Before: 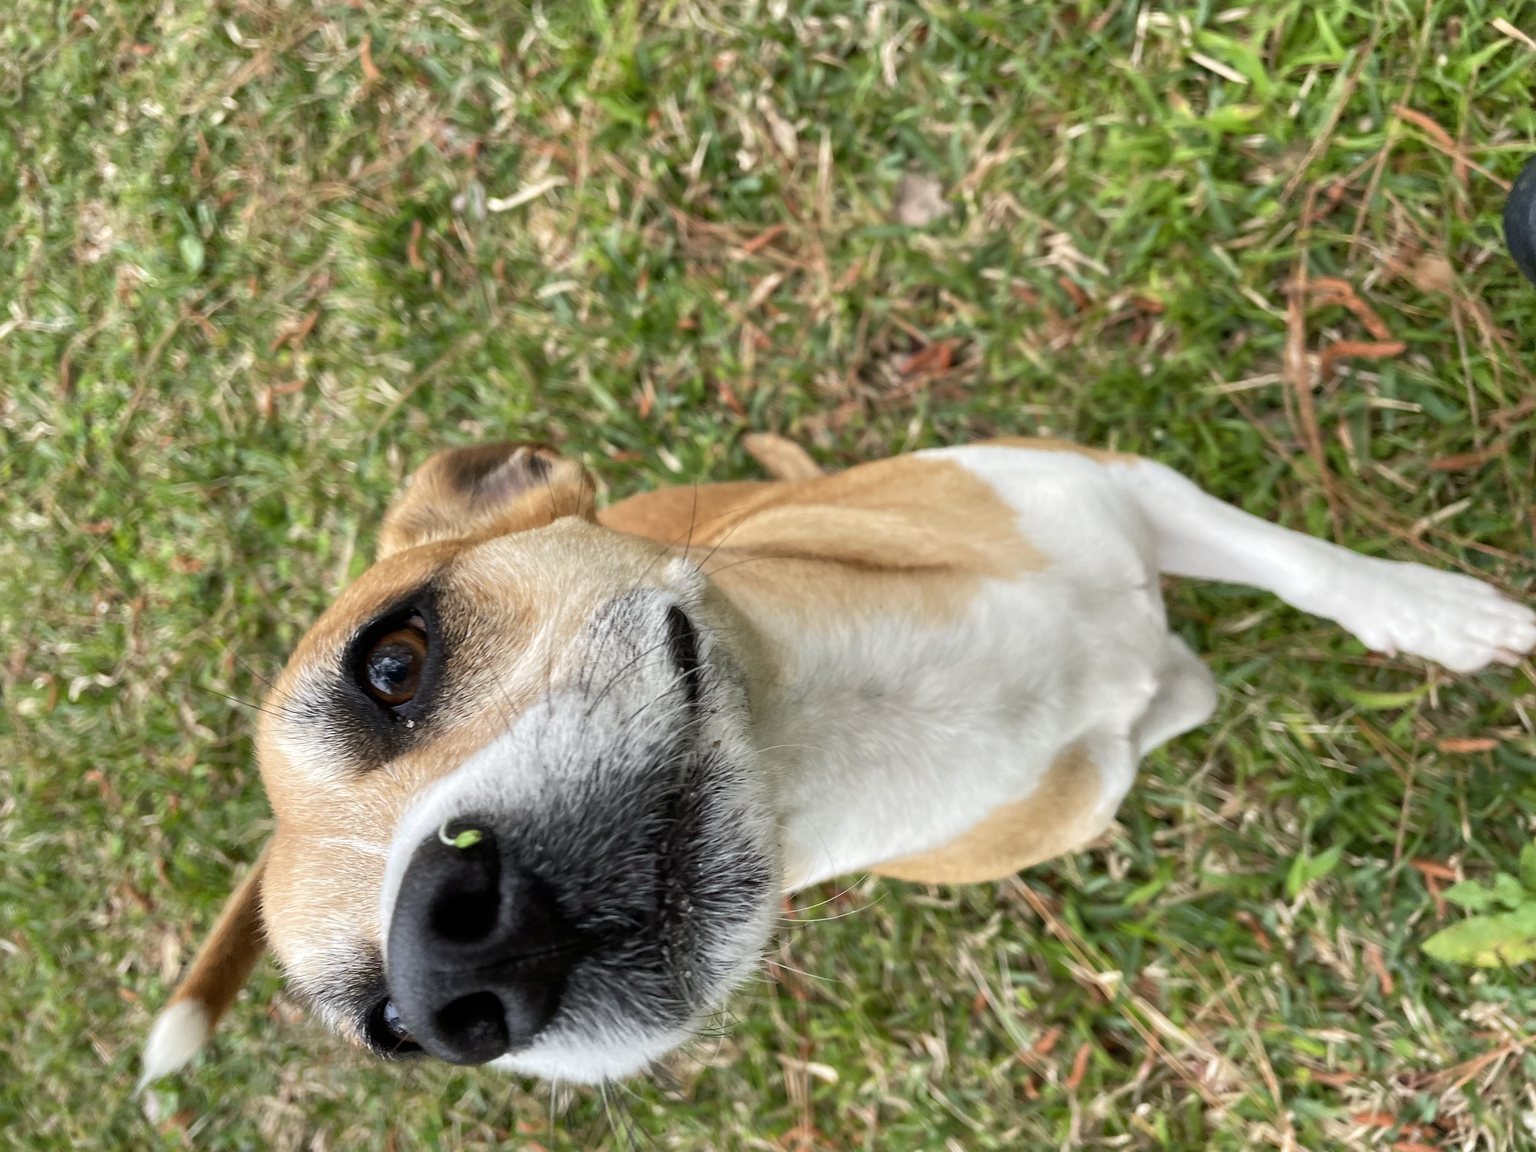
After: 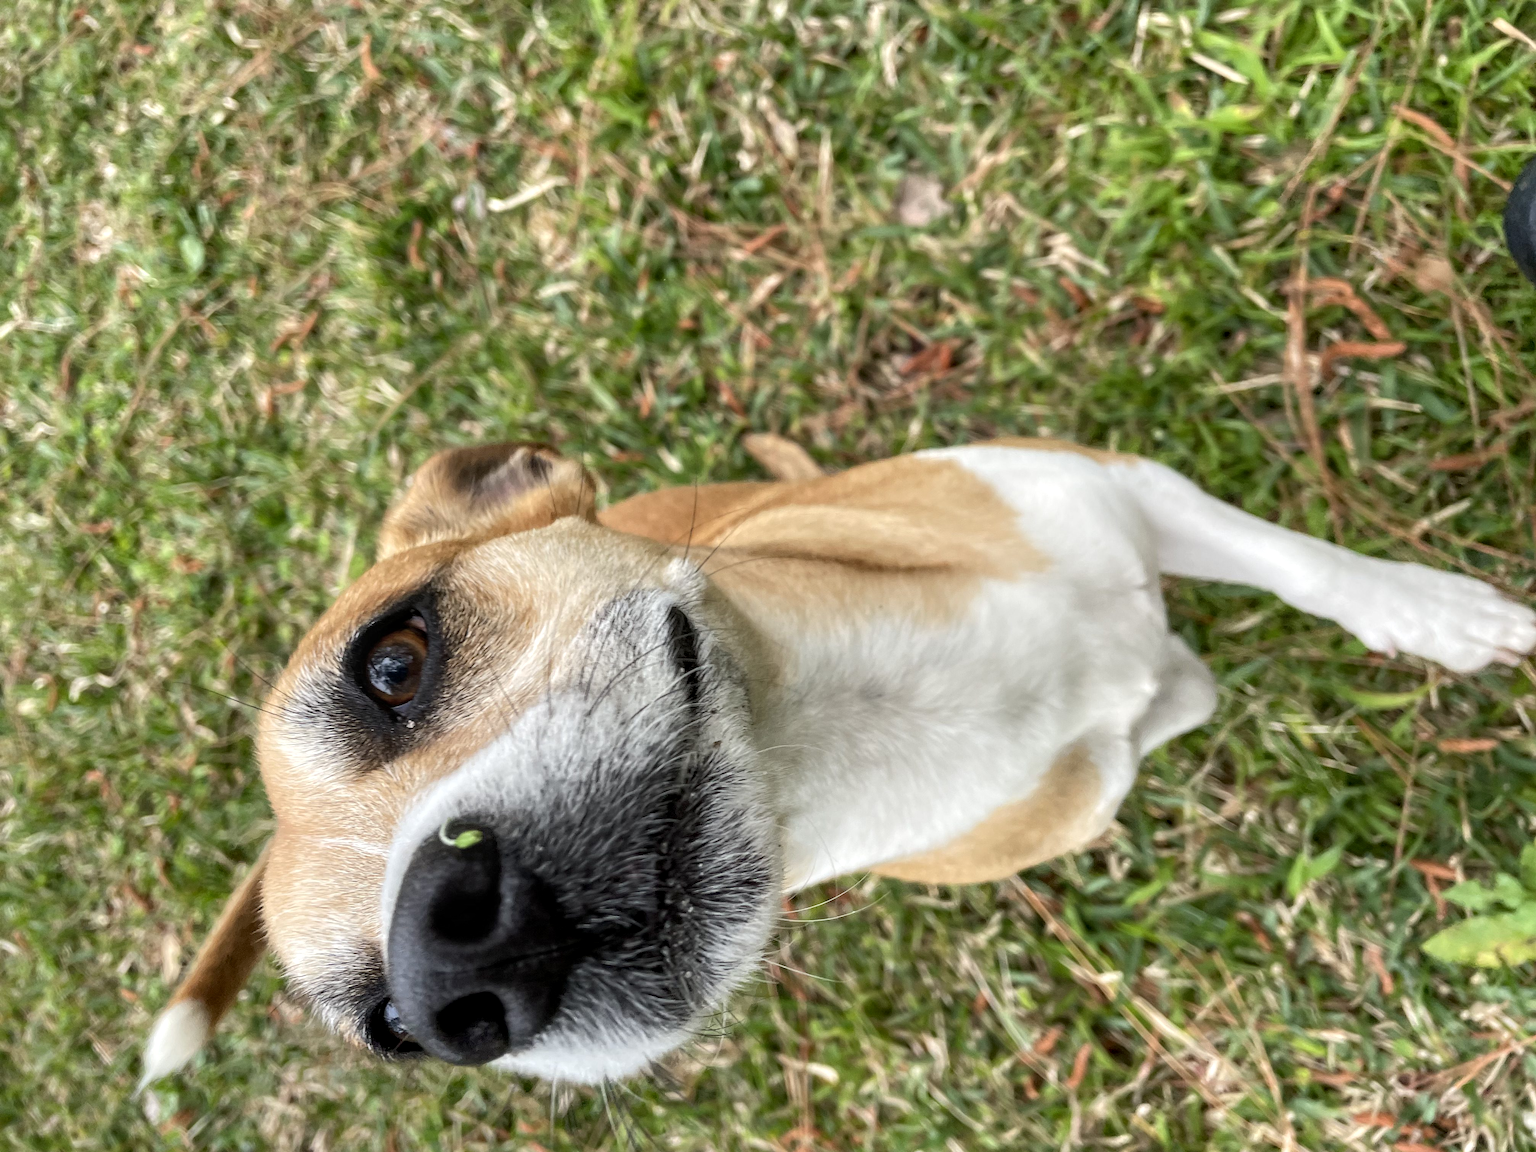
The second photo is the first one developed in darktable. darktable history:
shadows and highlights: radius 93.07, shadows -14.46, white point adjustment 0.23, highlights 31.48, compress 48.23%, highlights color adjustment 52.79%, soften with gaussian
local contrast: on, module defaults
